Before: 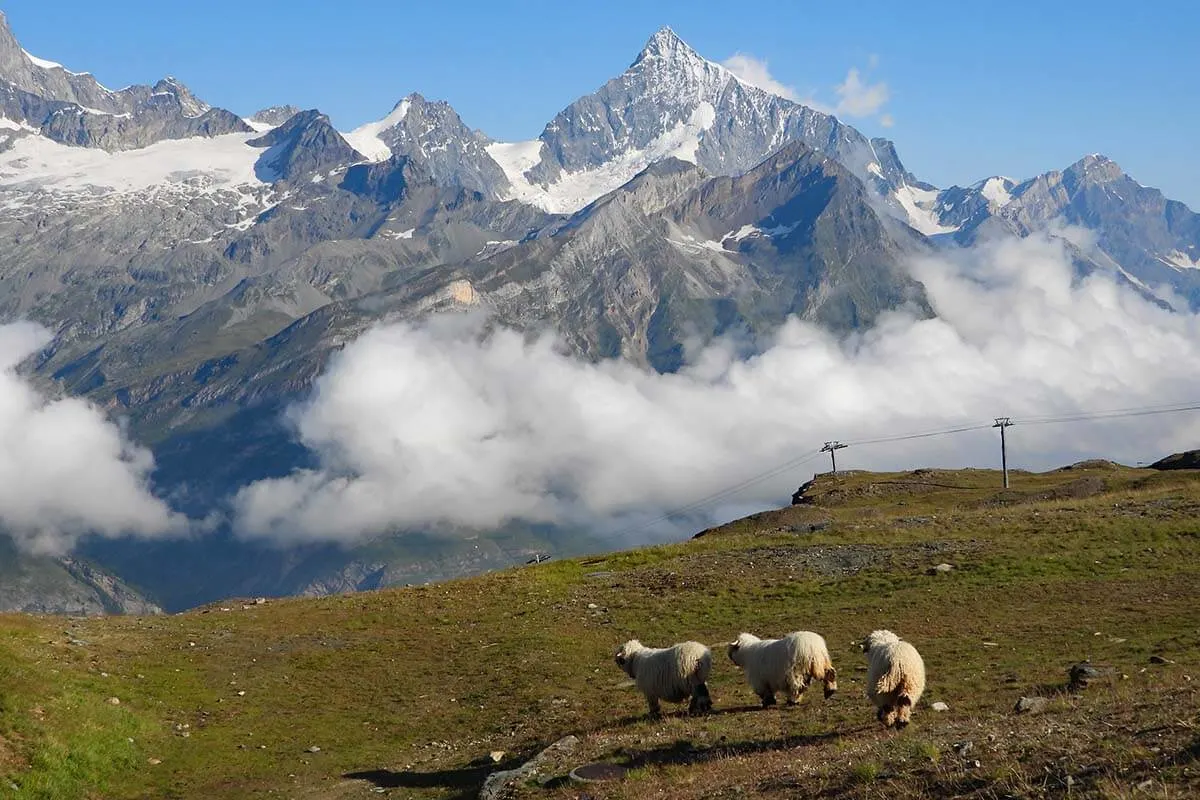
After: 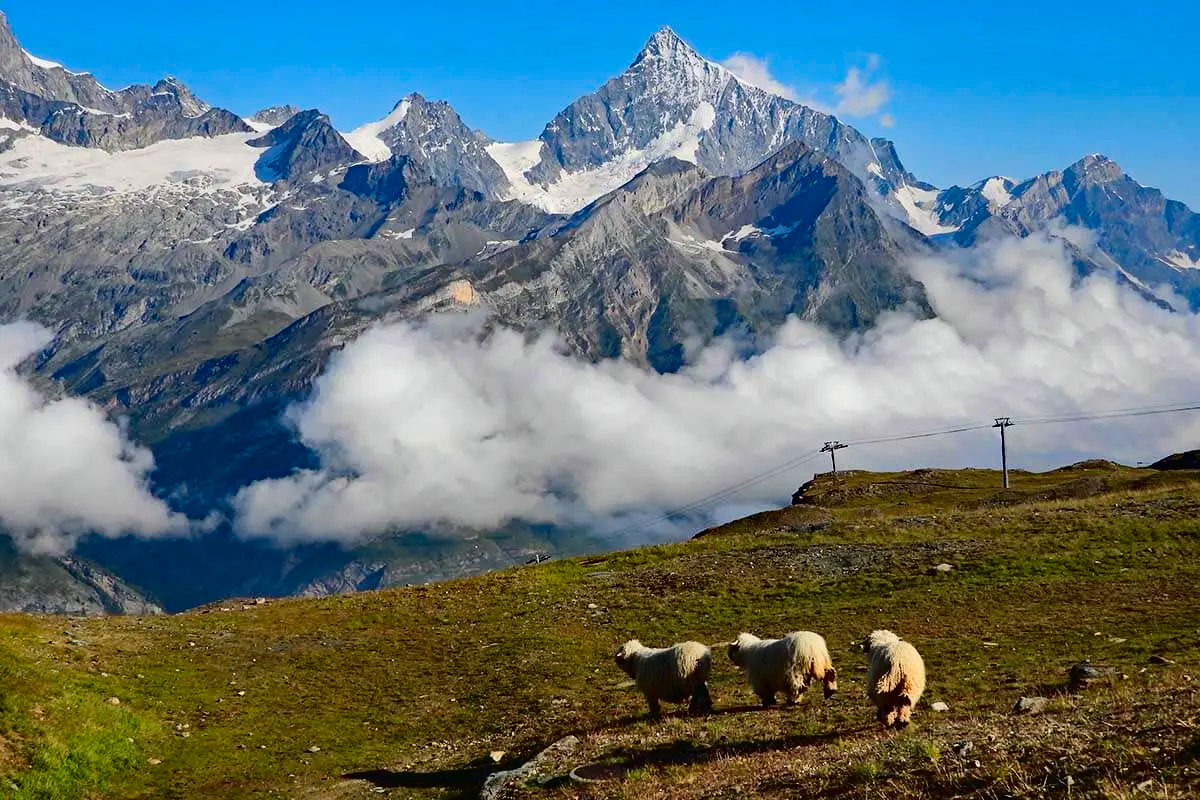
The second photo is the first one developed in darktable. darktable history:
contrast brightness saturation: contrast 0.178, saturation 0.3
haze removal: strength 0.299, distance 0.248, compatibility mode true, adaptive false
shadows and highlights: white point adjustment -3.74, highlights -63.56, soften with gaussian
tone curve: curves: ch0 [(0, 0) (0.003, 0.016) (0.011, 0.015) (0.025, 0.017) (0.044, 0.026) (0.069, 0.034) (0.1, 0.043) (0.136, 0.068) (0.177, 0.119) (0.224, 0.175) (0.277, 0.251) (0.335, 0.328) (0.399, 0.415) (0.468, 0.499) (0.543, 0.58) (0.623, 0.659) (0.709, 0.731) (0.801, 0.807) (0.898, 0.895) (1, 1)], color space Lab, independent channels, preserve colors none
